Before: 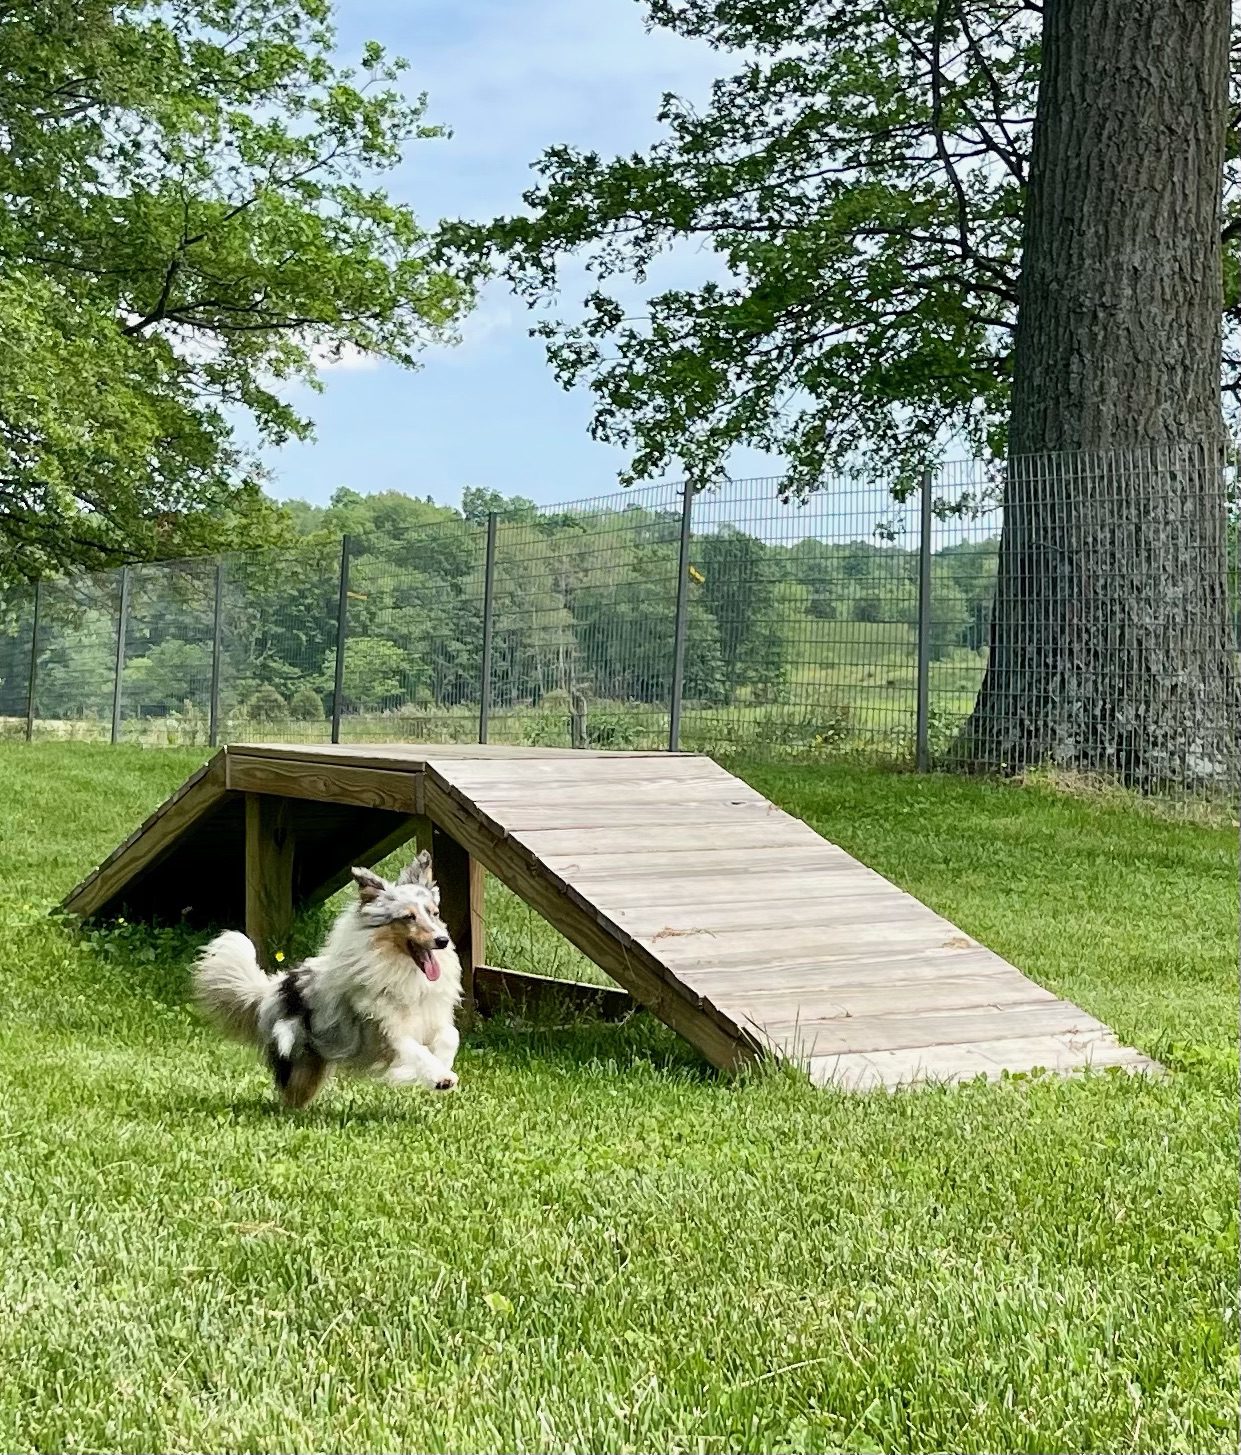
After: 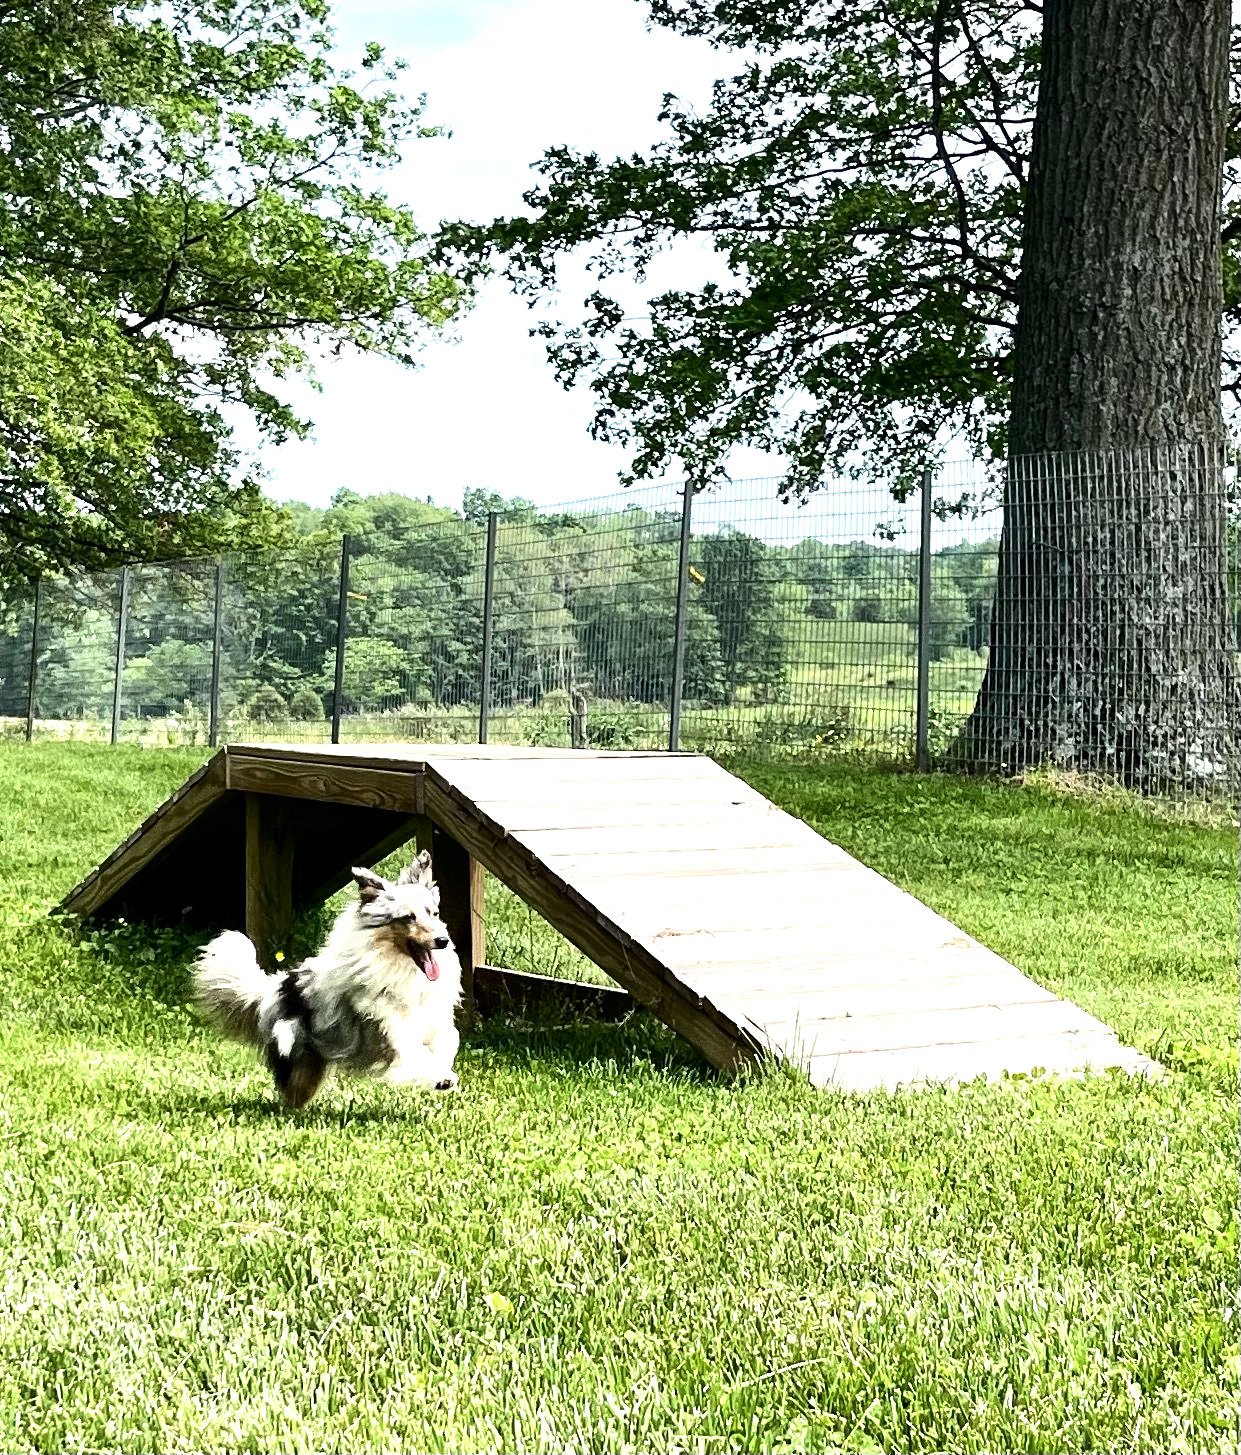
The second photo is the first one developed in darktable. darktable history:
shadows and highlights: shadows -30, highlights 30
tone equalizer: -8 EV -1.08 EV, -7 EV -1.01 EV, -6 EV -0.867 EV, -5 EV -0.578 EV, -3 EV 0.578 EV, -2 EV 0.867 EV, -1 EV 1.01 EV, +0 EV 1.08 EV, edges refinement/feathering 500, mask exposure compensation -1.57 EV, preserve details no
